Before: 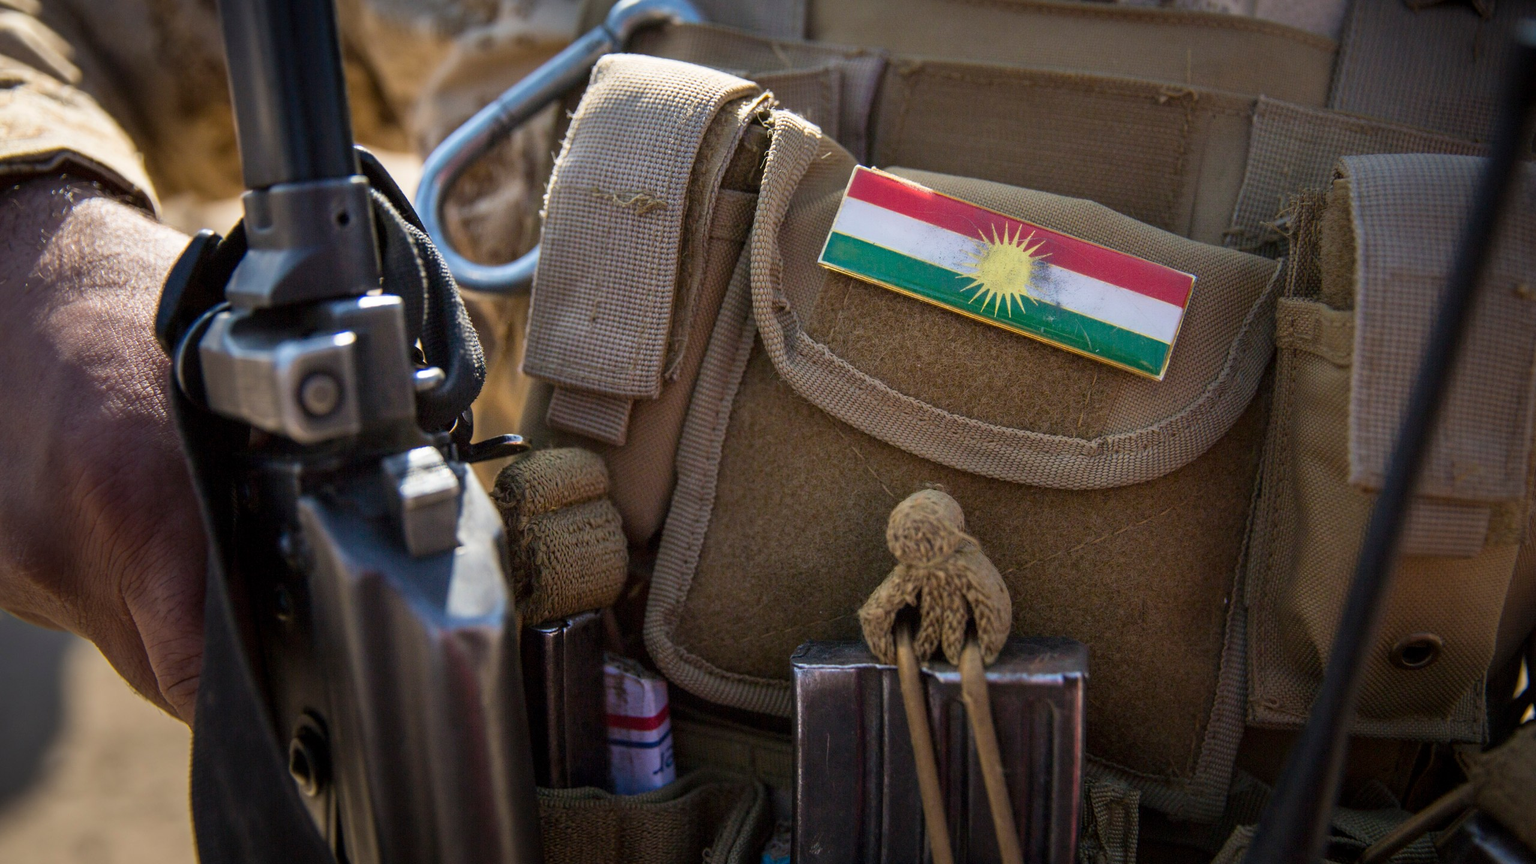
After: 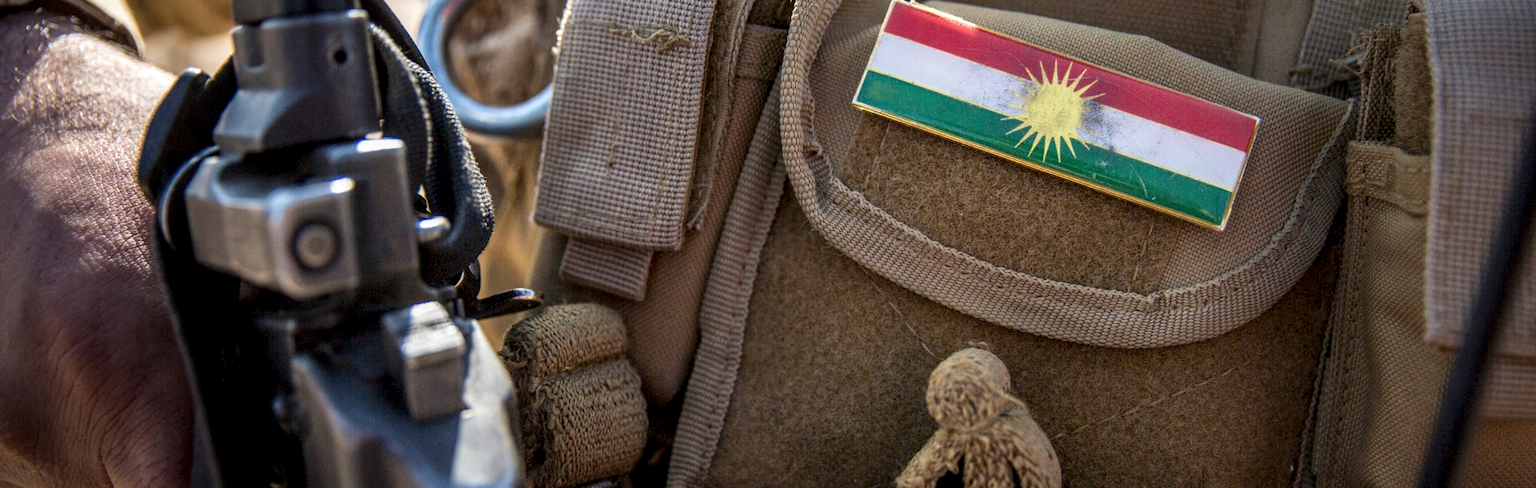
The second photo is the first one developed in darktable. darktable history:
crop: left 1.824%, top 19.307%, right 5.411%, bottom 28.242%
local contrast: highlights 61%, detail 143%, midtone range 0.43
